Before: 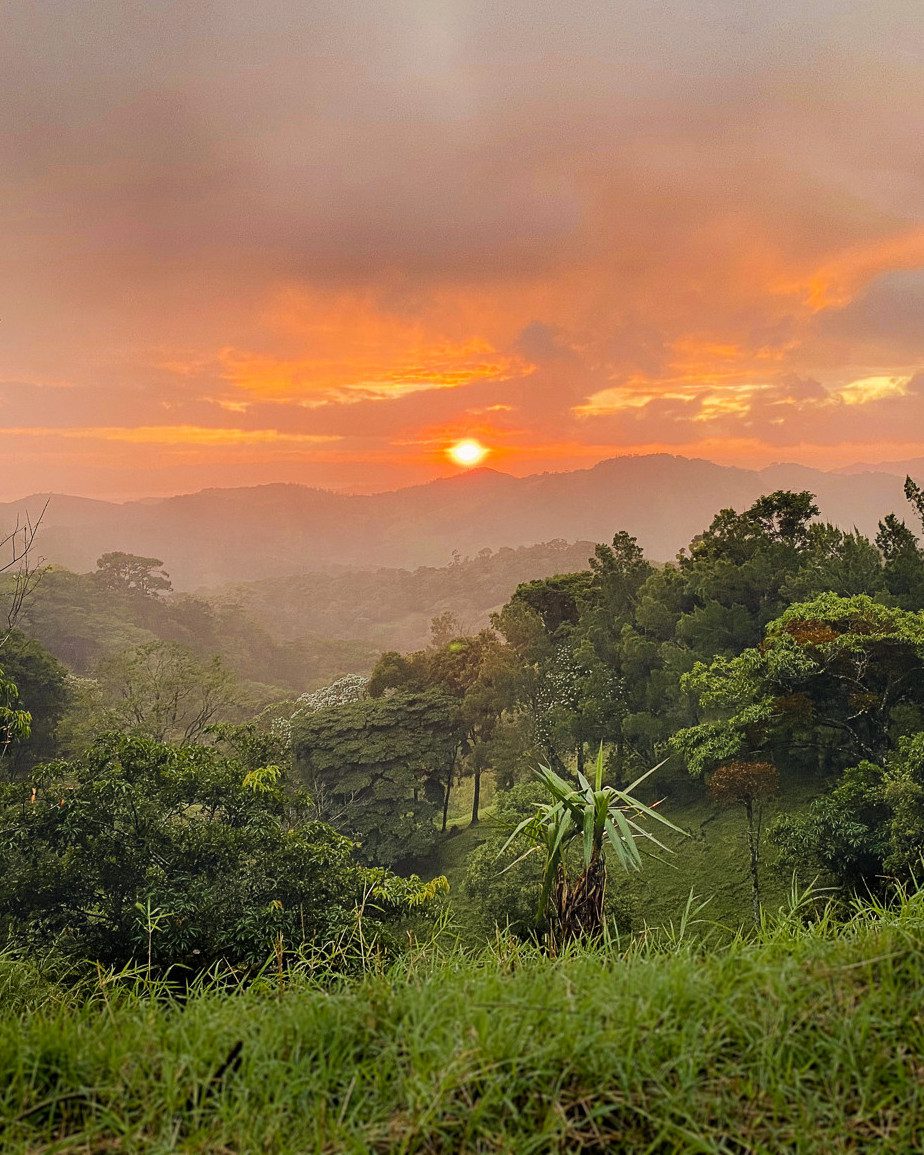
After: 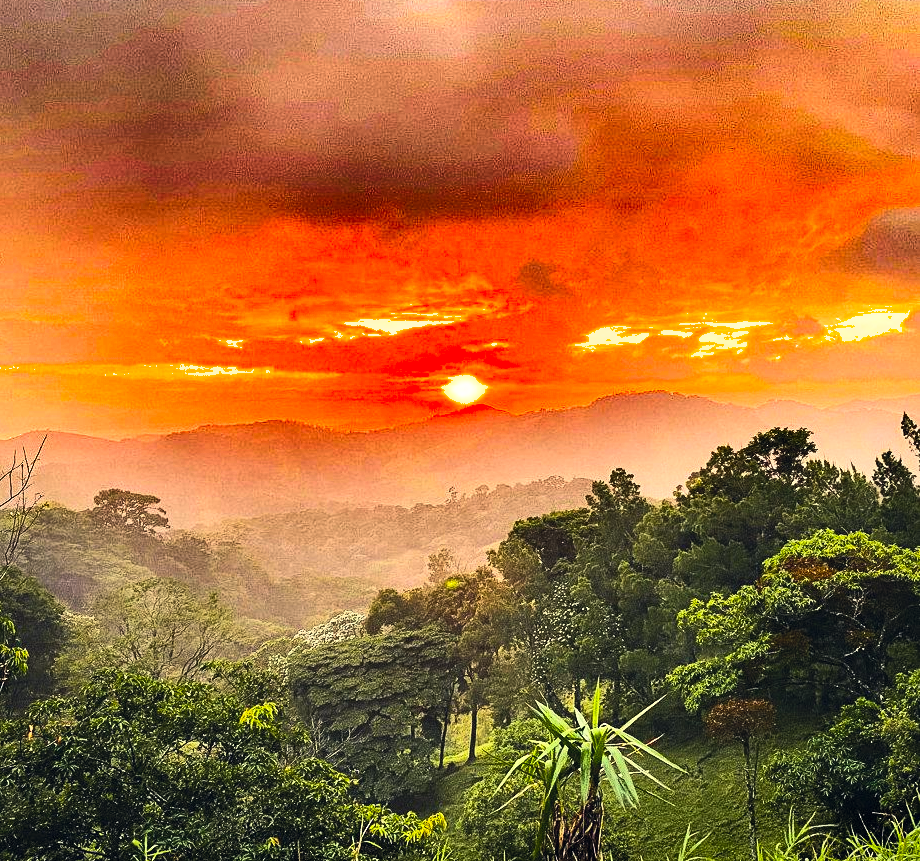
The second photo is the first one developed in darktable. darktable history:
color balance rgb: linear chroma grading › global chroma 14.486%, perceptual saturation grading › global saturation 0.504%
crop: left 0.36%, top 5.508%, bottom 19.863%
contrast brightness saturation: contrast 0.199, brightness 0.167, saturation 0.216
tone equalizer: -8 EV -1.08 EV, -7 EV -1.01 EV, -6 EV -0.865 EV, -5 EV -0.556 EV, -3 EV 0.607 EV, -2 EV 0.878 EV, -1 EV 0.989 EV, +0 EV 1.06 EV, edges refinement/feathering 500, mask exposure compensation -1.57 EV, preserve details no
color correction: highlights a* 0.269, highlights b* 2.73, shadows a* -0.727, shadows b* -4.07
shadows and highlights: shadows 20.91, highlights -81.22, soften with gaussian
